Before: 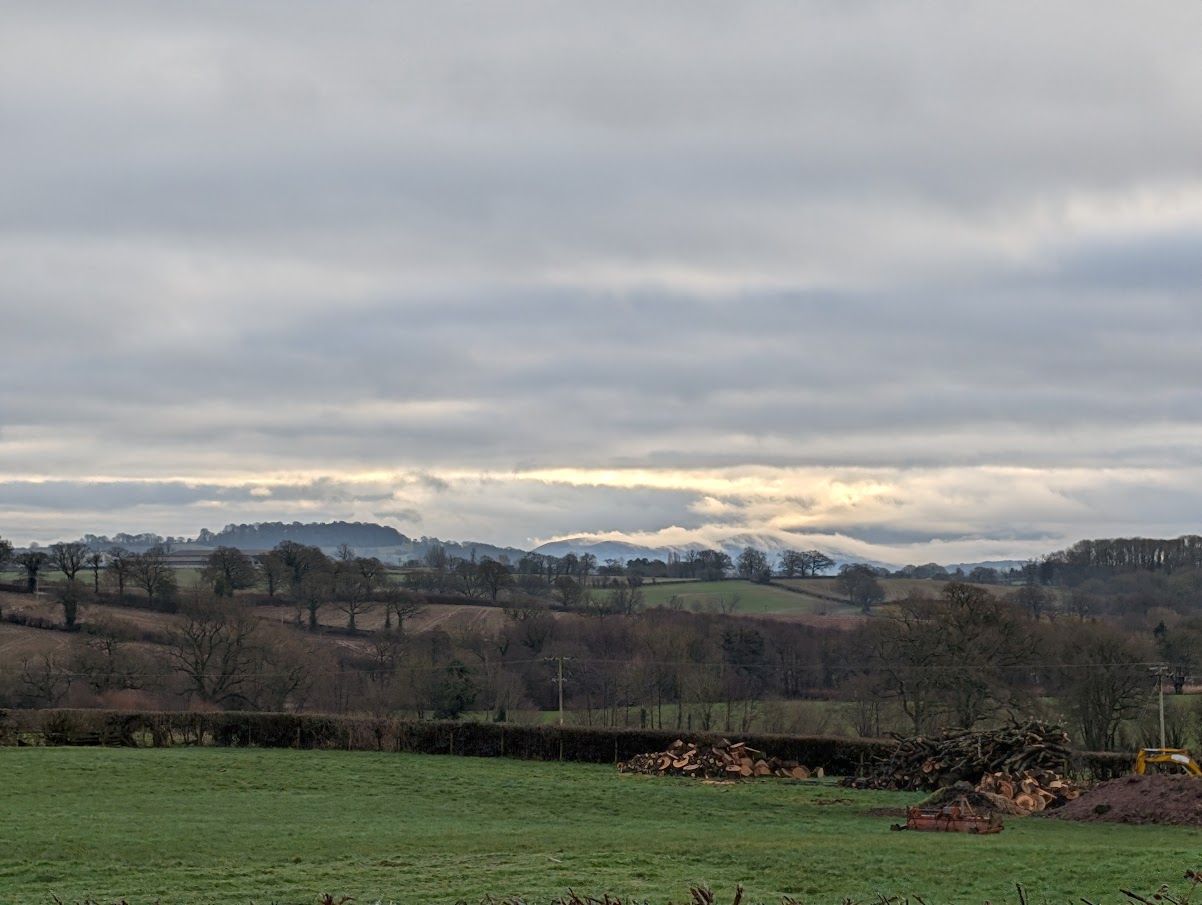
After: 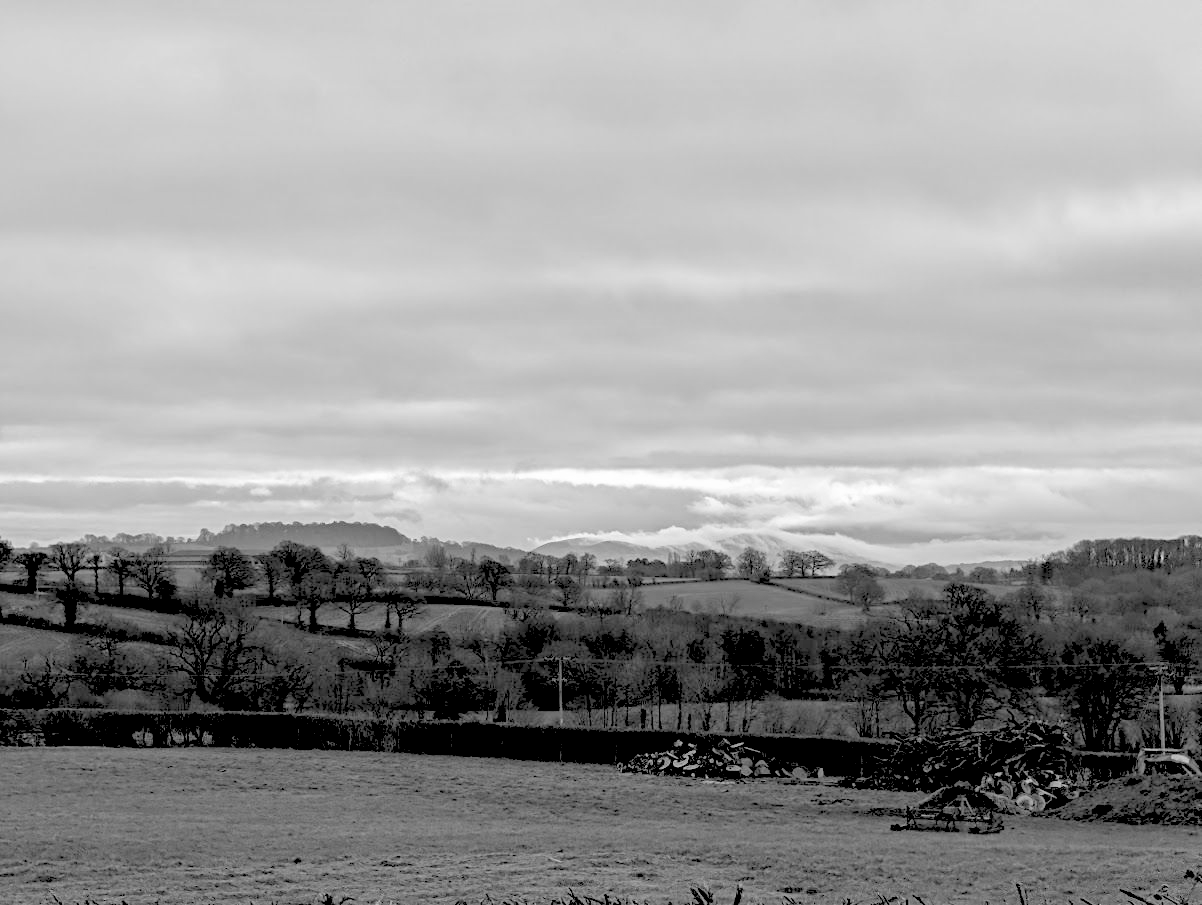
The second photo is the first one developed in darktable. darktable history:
rgb levels: levels [[0.027, 0.429, 0.996], [0, 0.5, 1], [0, 0.5, 1]]
color correction: saturation 1.34
monochrome: on, module defaults
